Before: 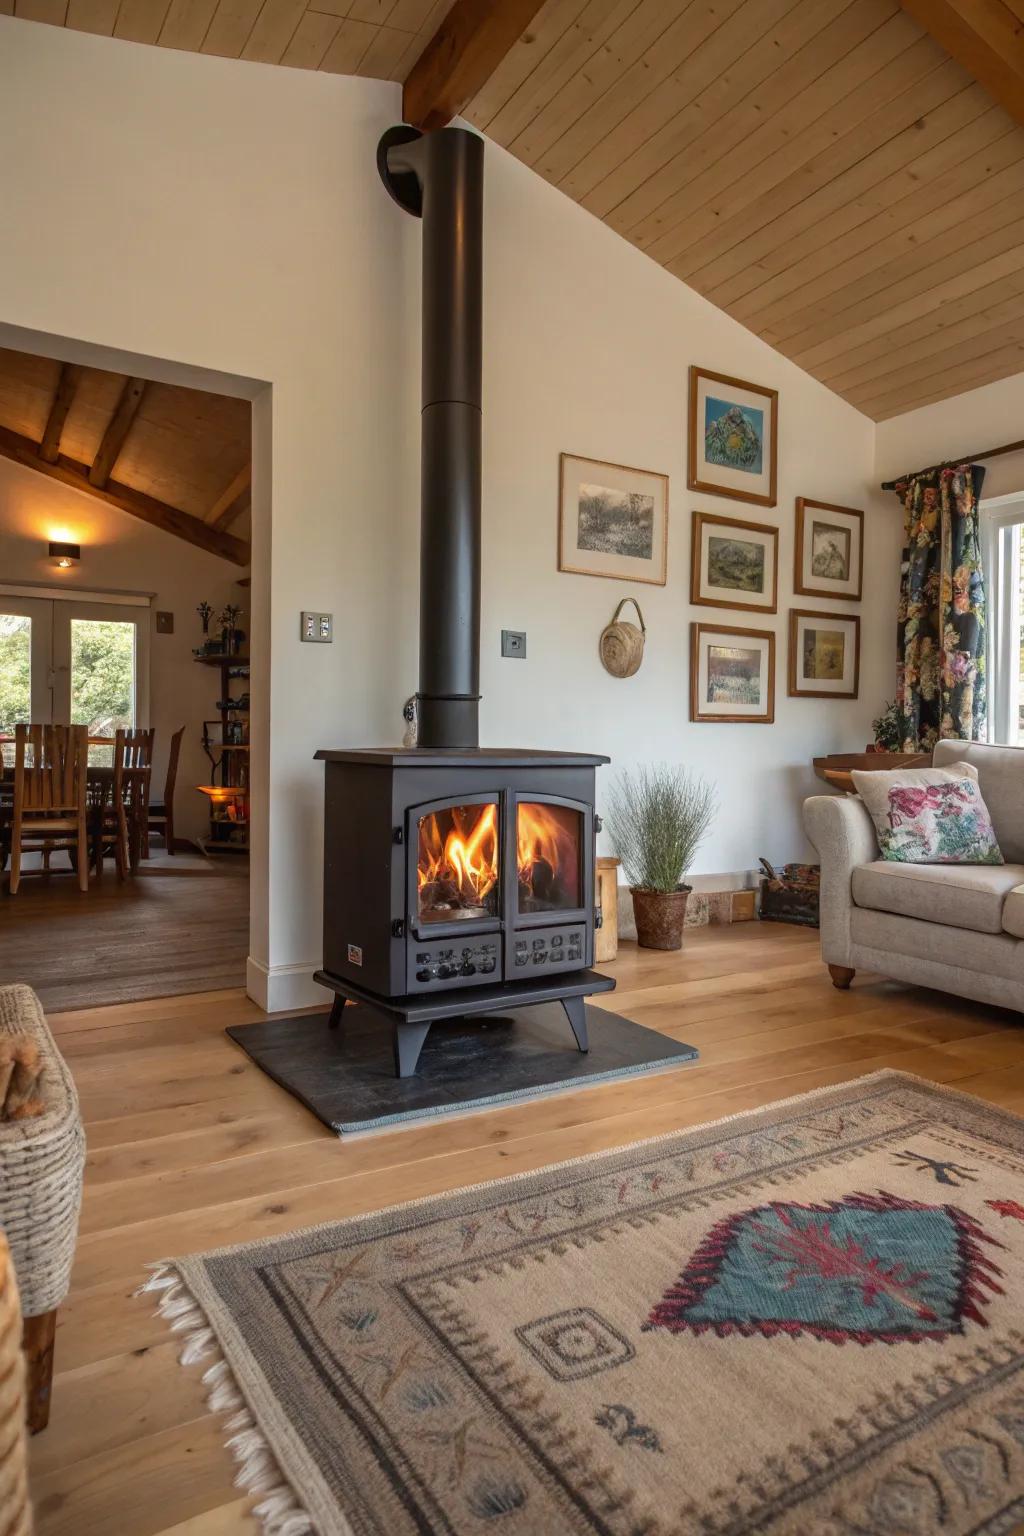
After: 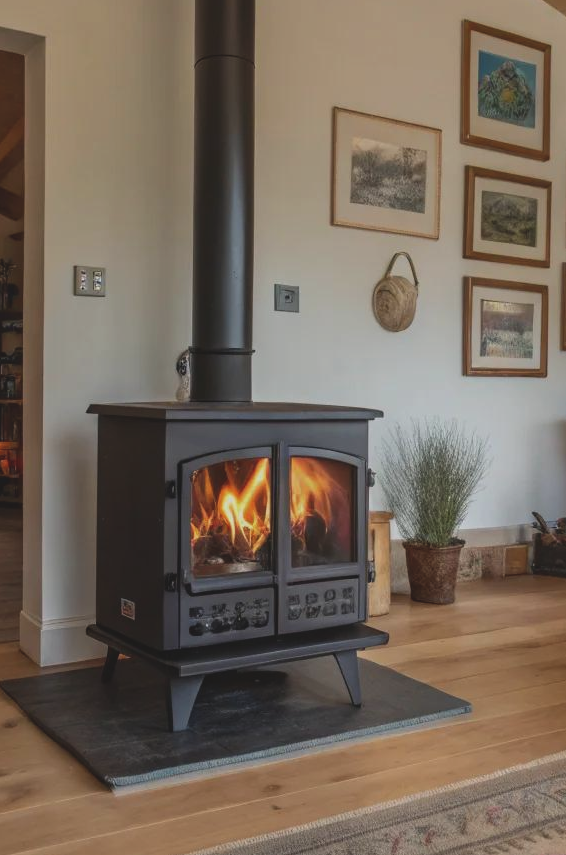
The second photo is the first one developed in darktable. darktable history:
exposure: black level correction -0.015, exposure -0.532 EV, compensate exposure bias true, compensate highlight preservation false
crop and rotate: left 22.172%, top 22.543%, right 22.521%, bottom 21.771%
